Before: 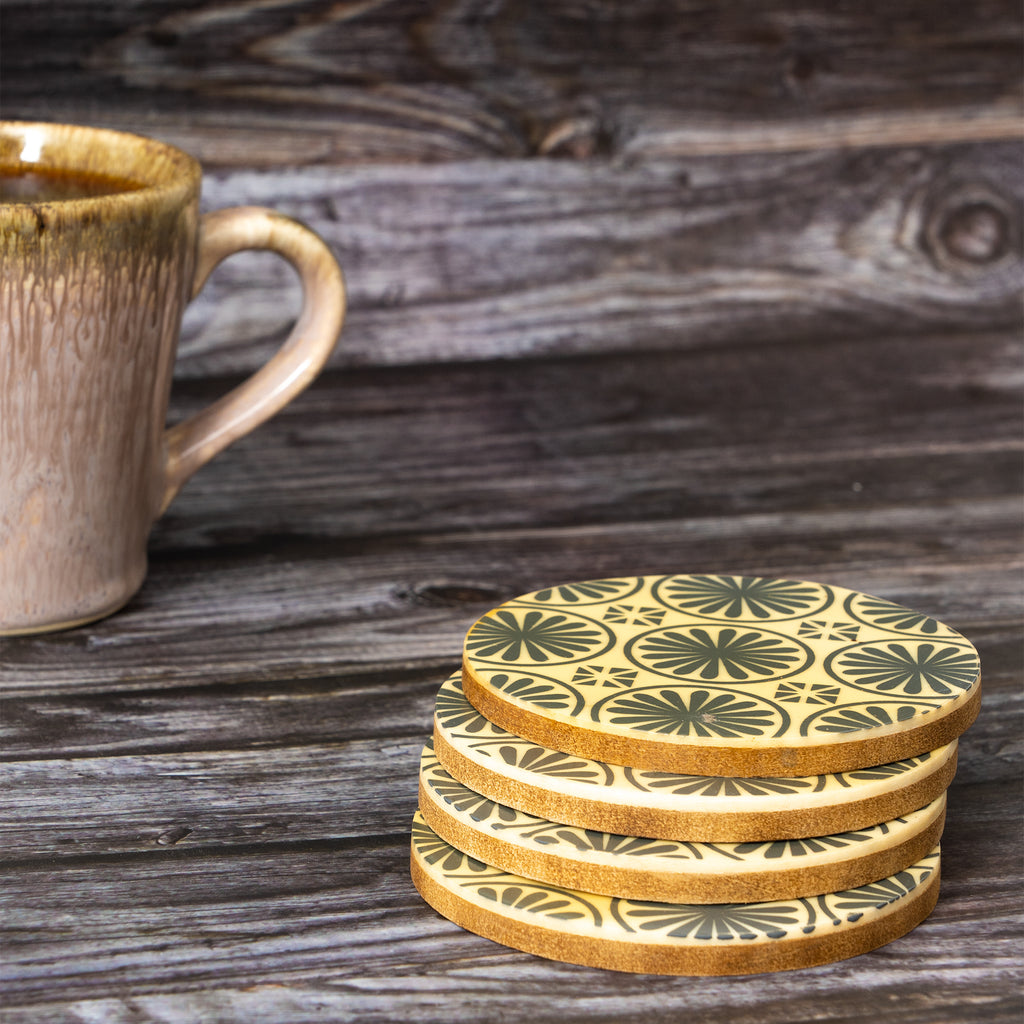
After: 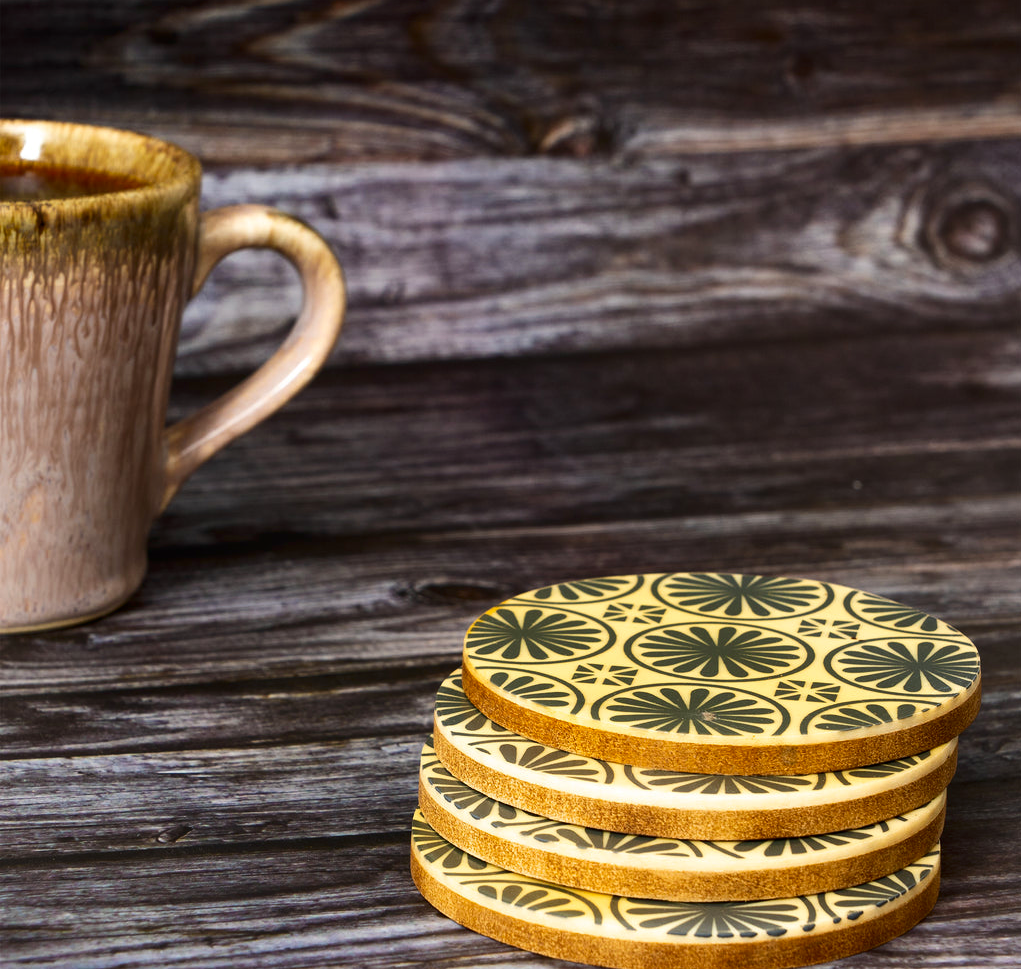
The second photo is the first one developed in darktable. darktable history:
contrast brightness saturation: contrast 0.124, brightness -0.124, saturation 0.2
crop: top 0.289%, right 0.261%, bottom 5.058%
